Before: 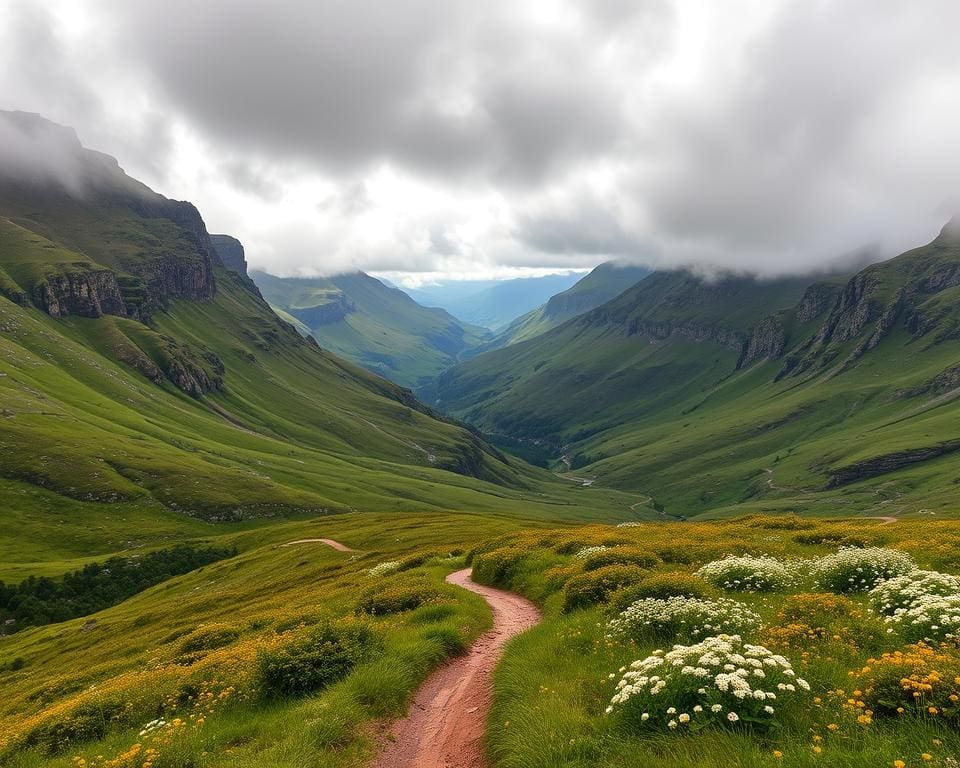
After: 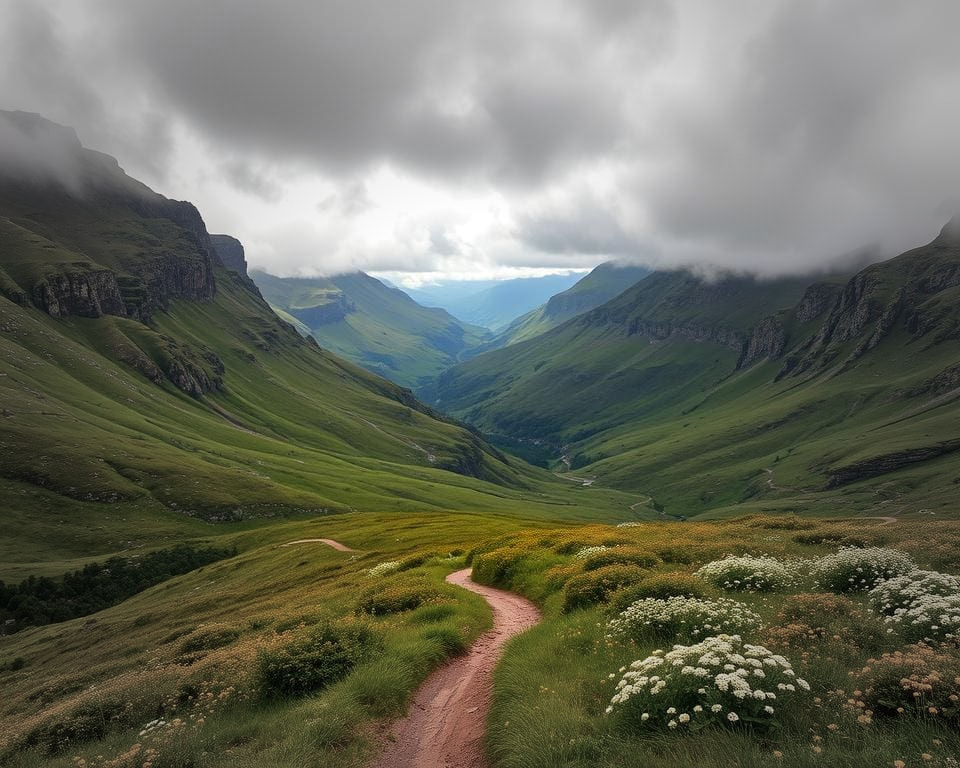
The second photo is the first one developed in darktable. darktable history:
vignetting: fall-off start 34.55%, fall-off radius 64.85%, width/height ratio 0.953, unbound false
